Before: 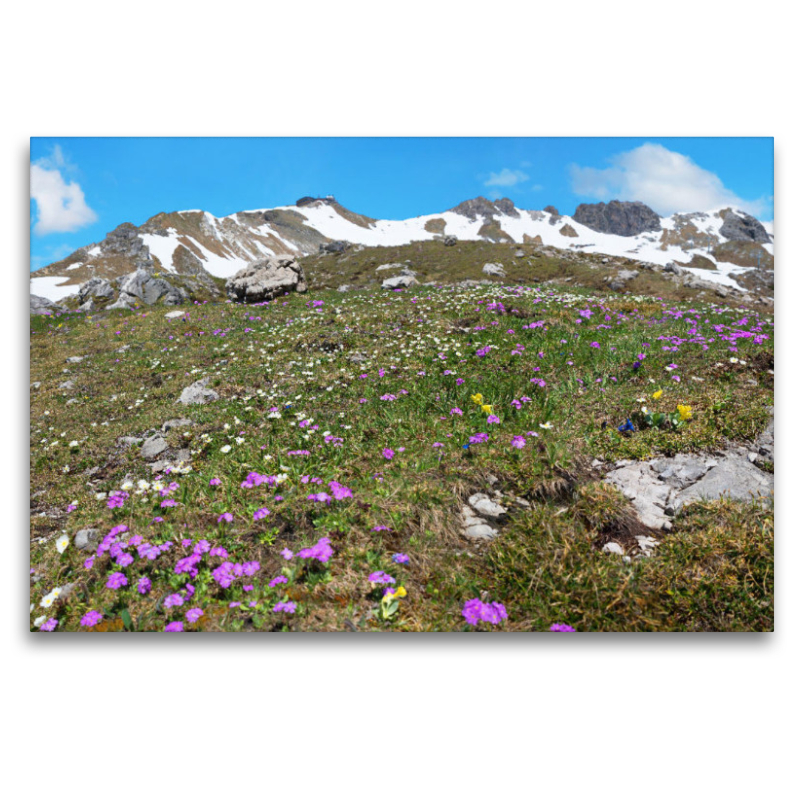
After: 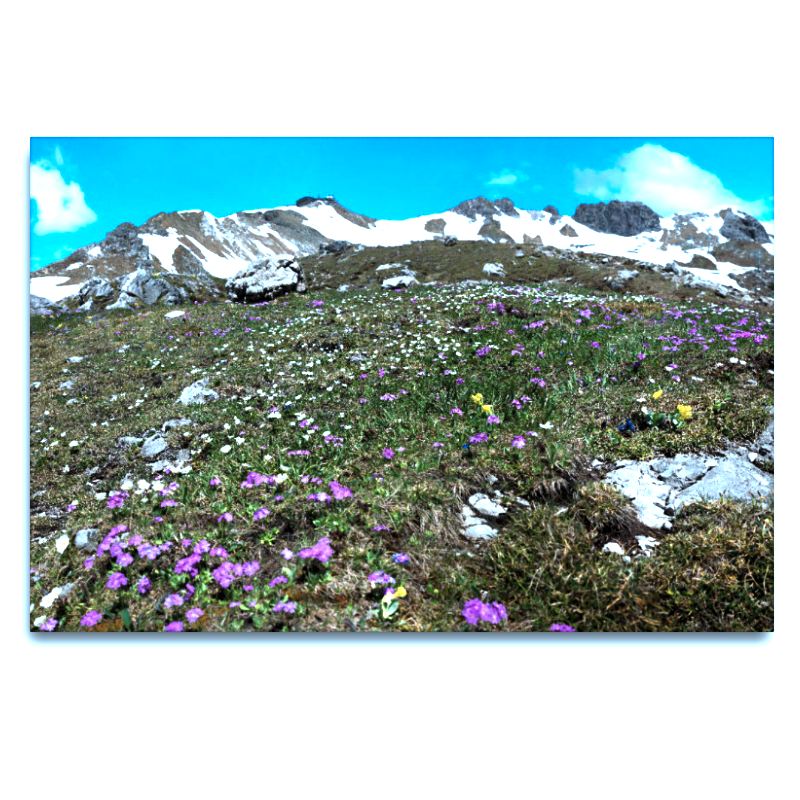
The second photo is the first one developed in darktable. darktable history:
levels: levels [0.044, 0.475, 0.791]
color correction: highlights a* -9.62, highlights b* -21.62
